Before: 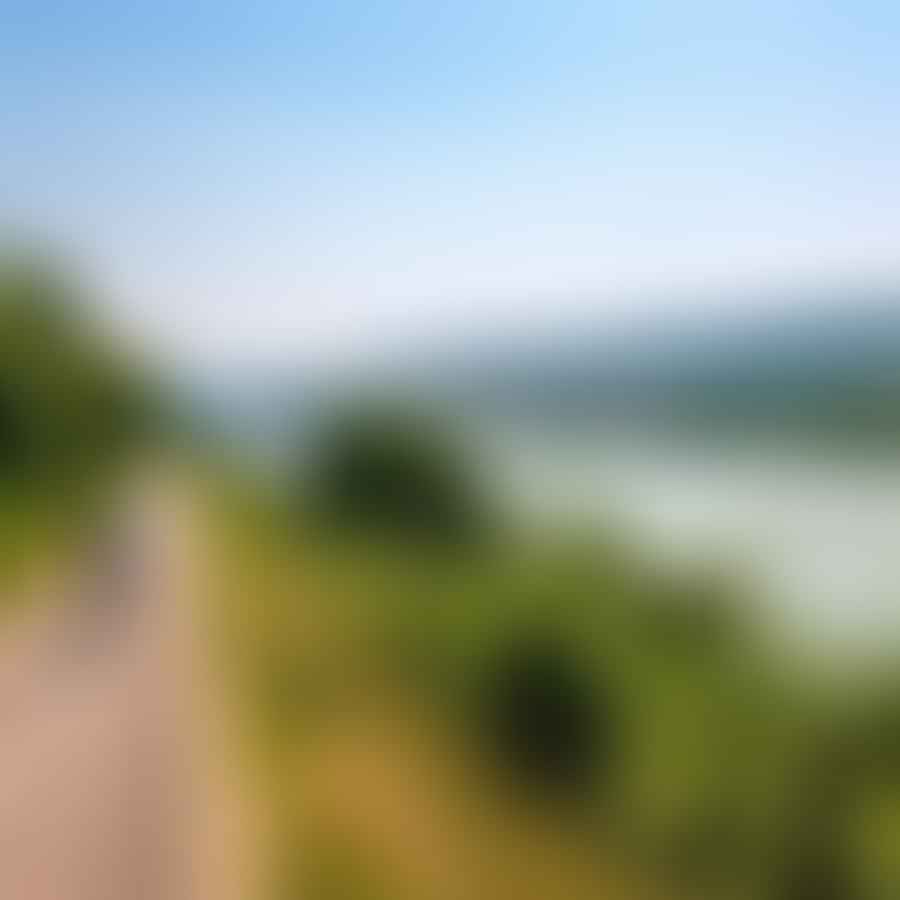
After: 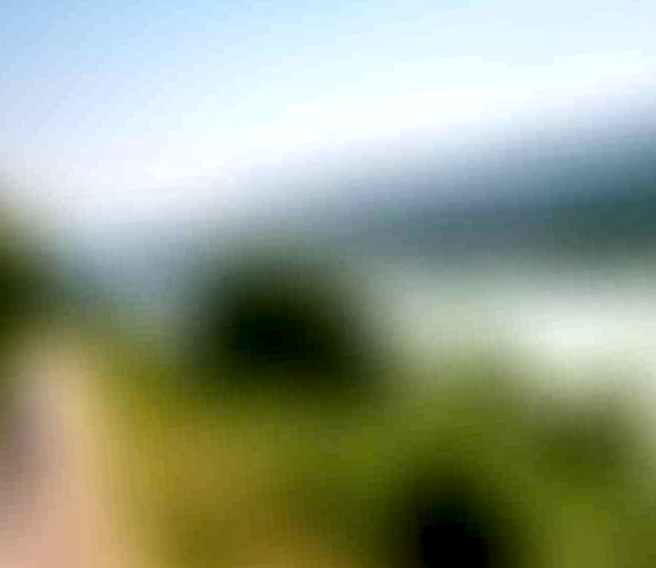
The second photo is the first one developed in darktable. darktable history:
crop and rotate: left 11.831%, top 11.346%, right 13.429%, bottom 13.899%
color correction: saturation 1.11
rotate and perspective: rotation -5°, crop left 0.05, crop right 0.952, crop top 0.11, crop bottom 0.89
local contrast: highlights 19%, detail 186%
